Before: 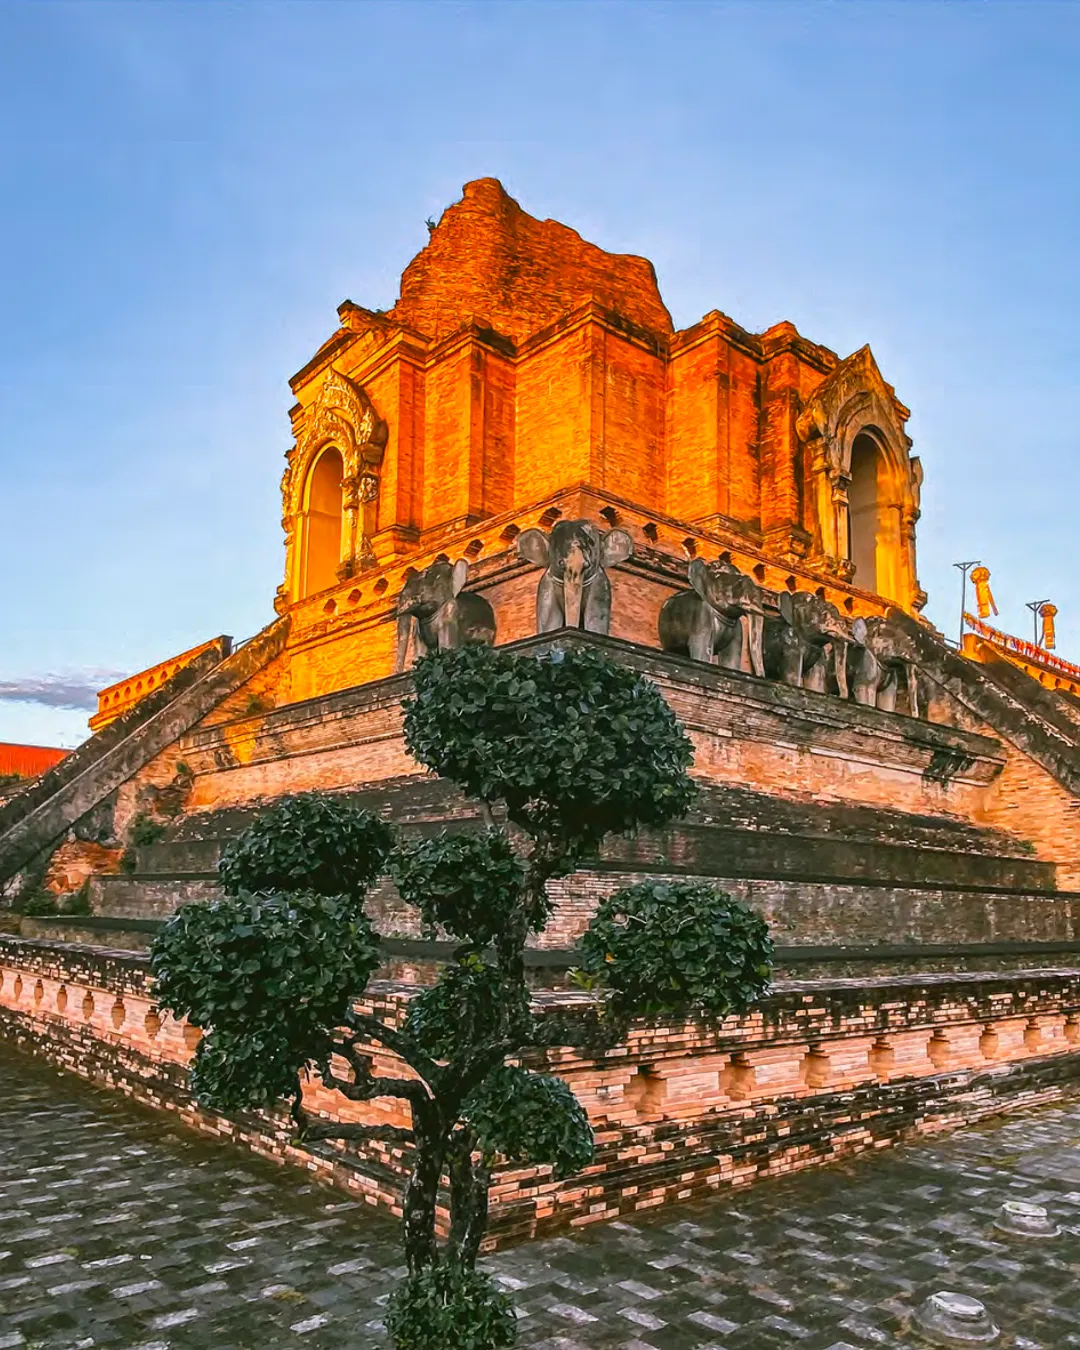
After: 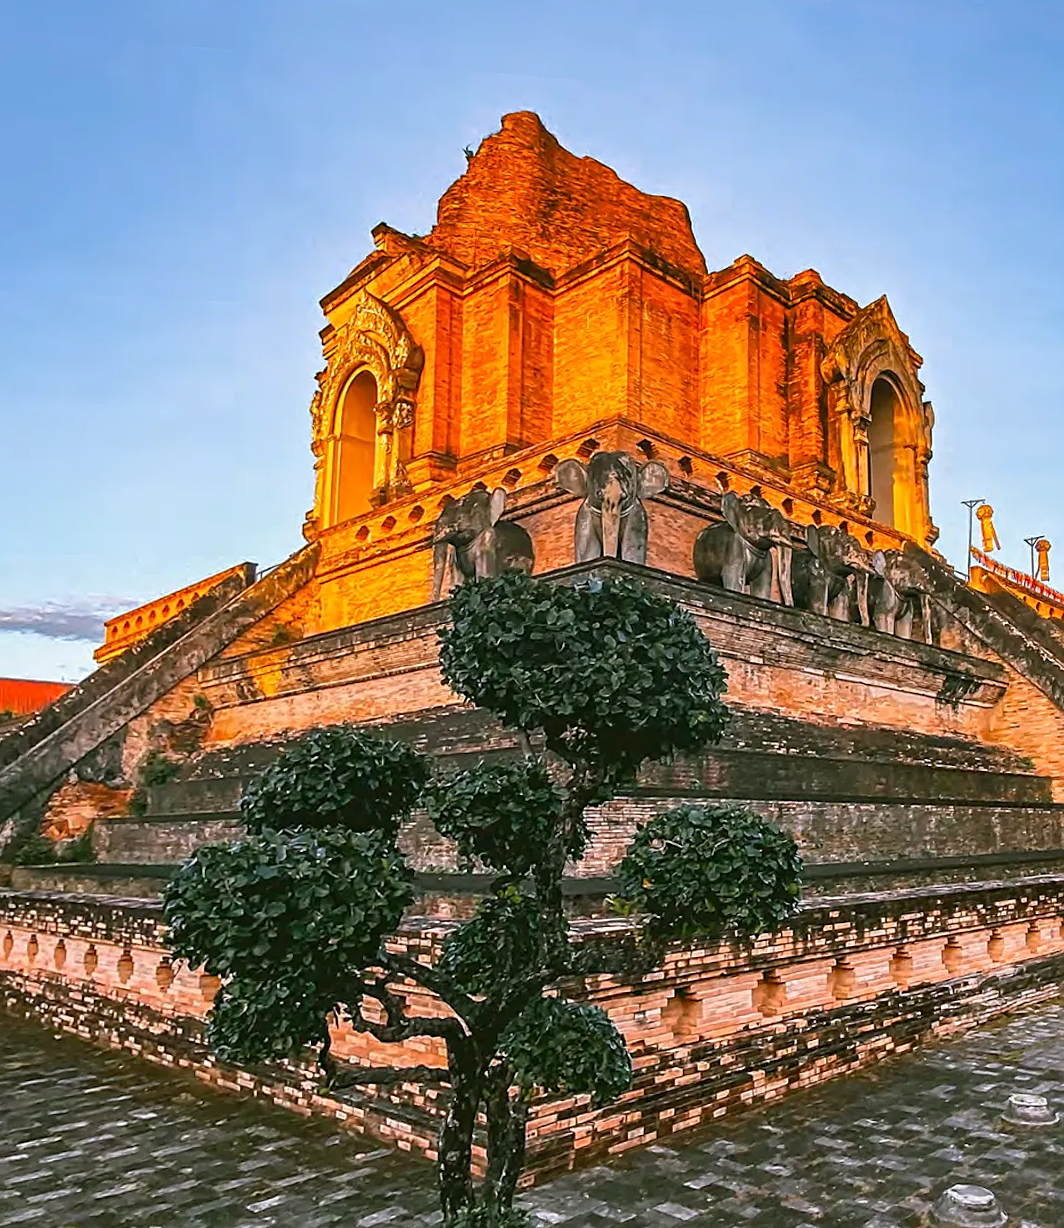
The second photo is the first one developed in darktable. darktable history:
rotate and perspective: rotation -0.013°, lens shift (vertical) -0.027, lens shift (horizontal) 0.178, crop left 0.016, crop right 0.989, crop top 0.082, crop bottom 0.918
sharpen: on, module defaults
